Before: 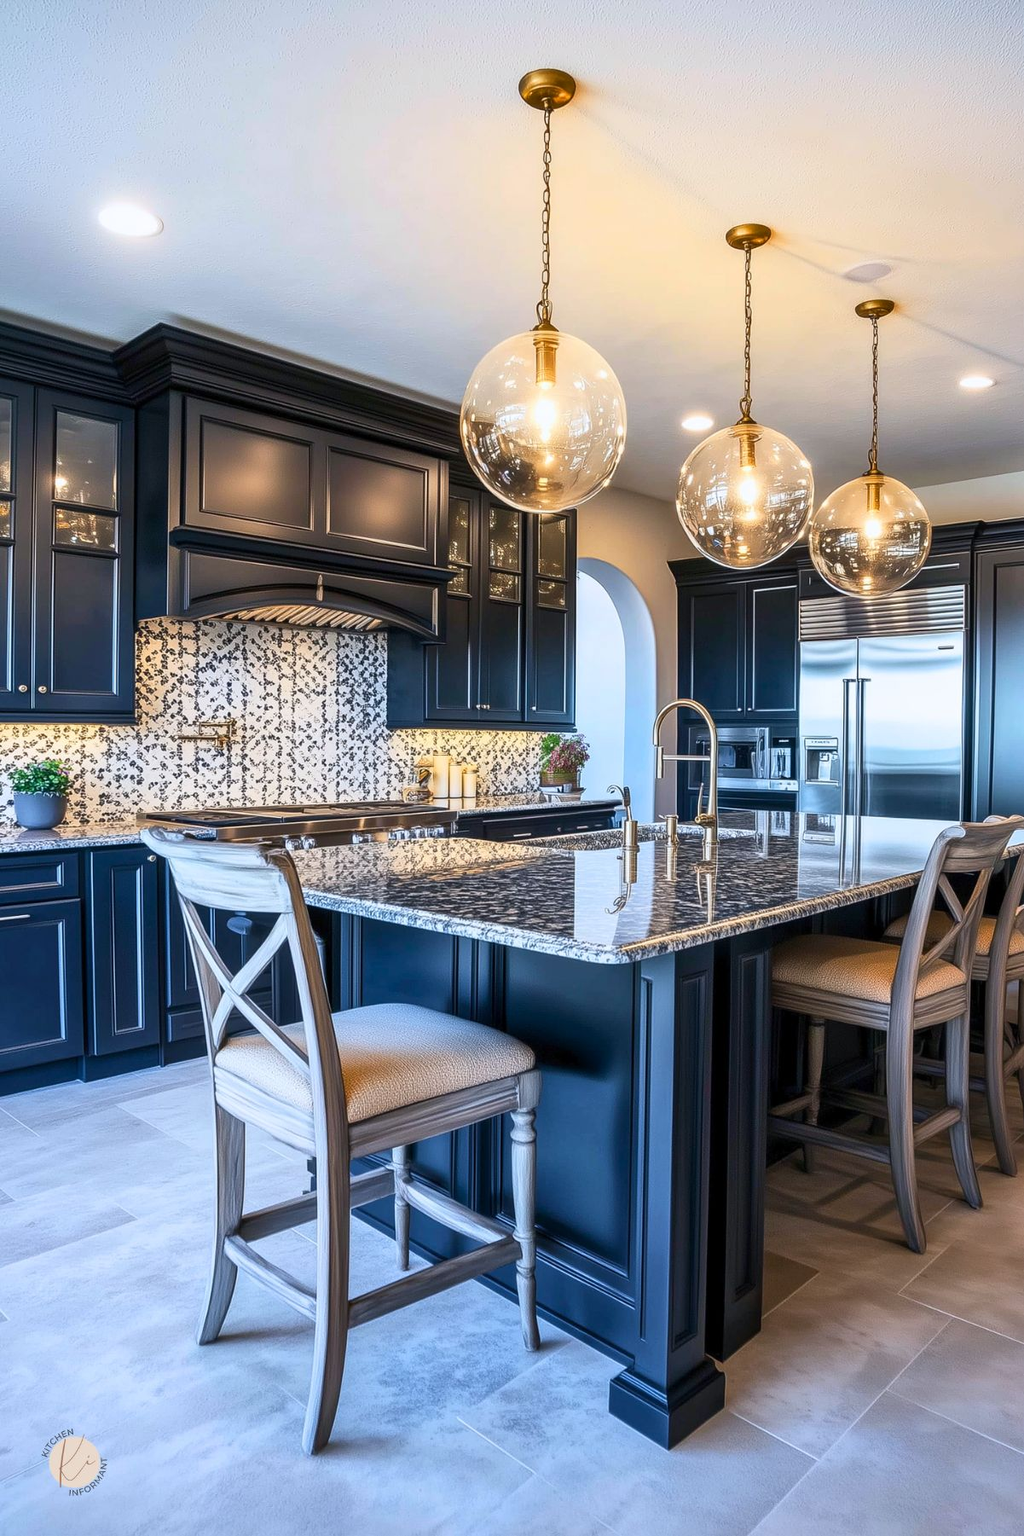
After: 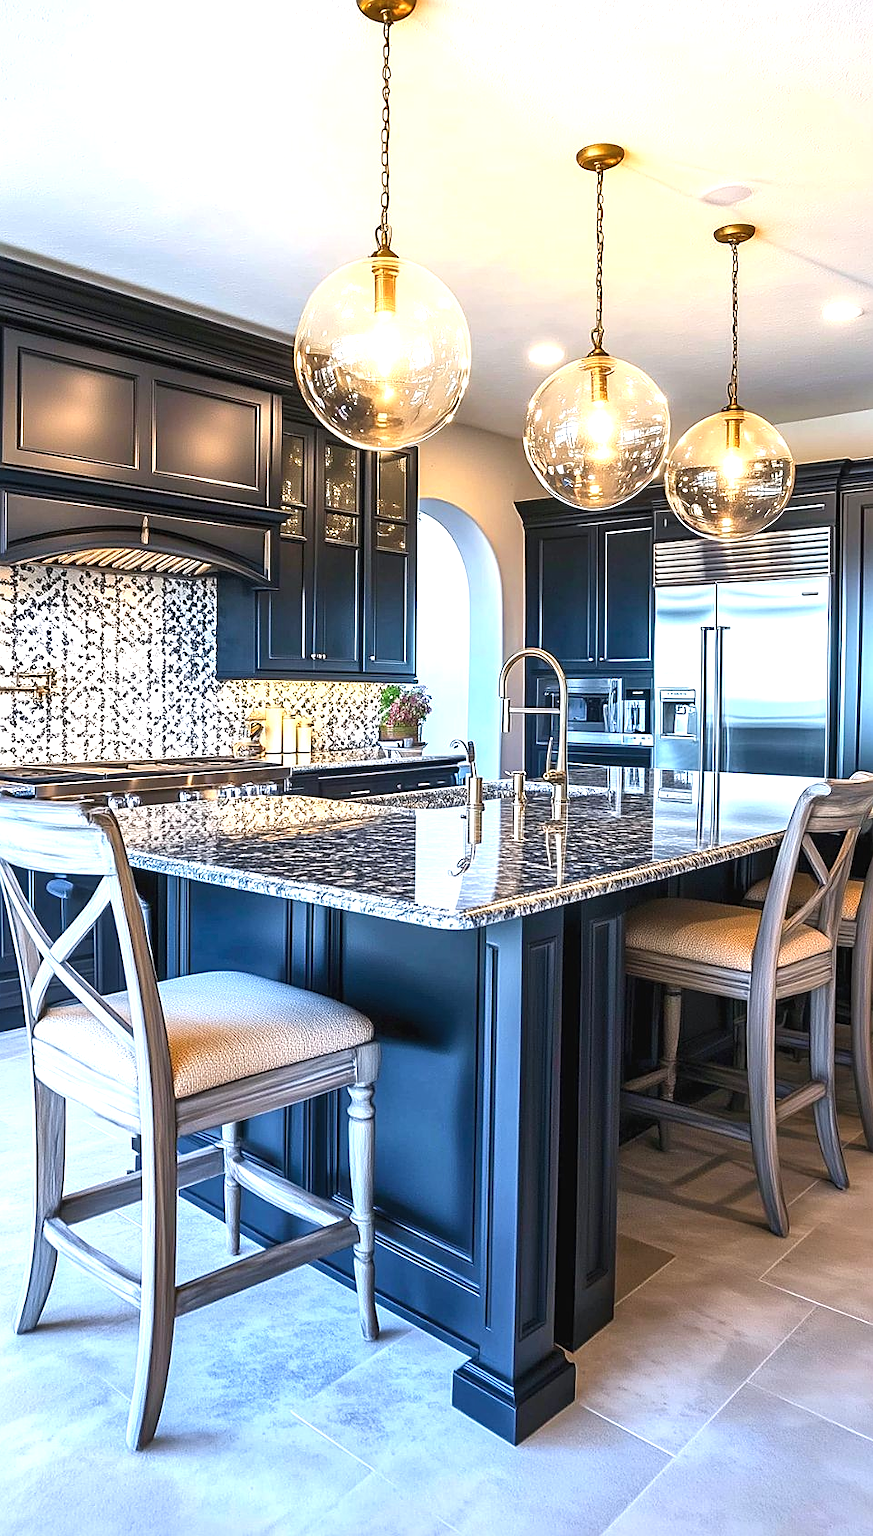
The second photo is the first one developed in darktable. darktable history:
crop and rotate: left 17.991%, top 5.825%, right 1.722%
exposure: black level correction -0.002, exposure 0.707 EV, compensate exposure bias true, compensate highlight preservation false
sharpen: on, module defaults
